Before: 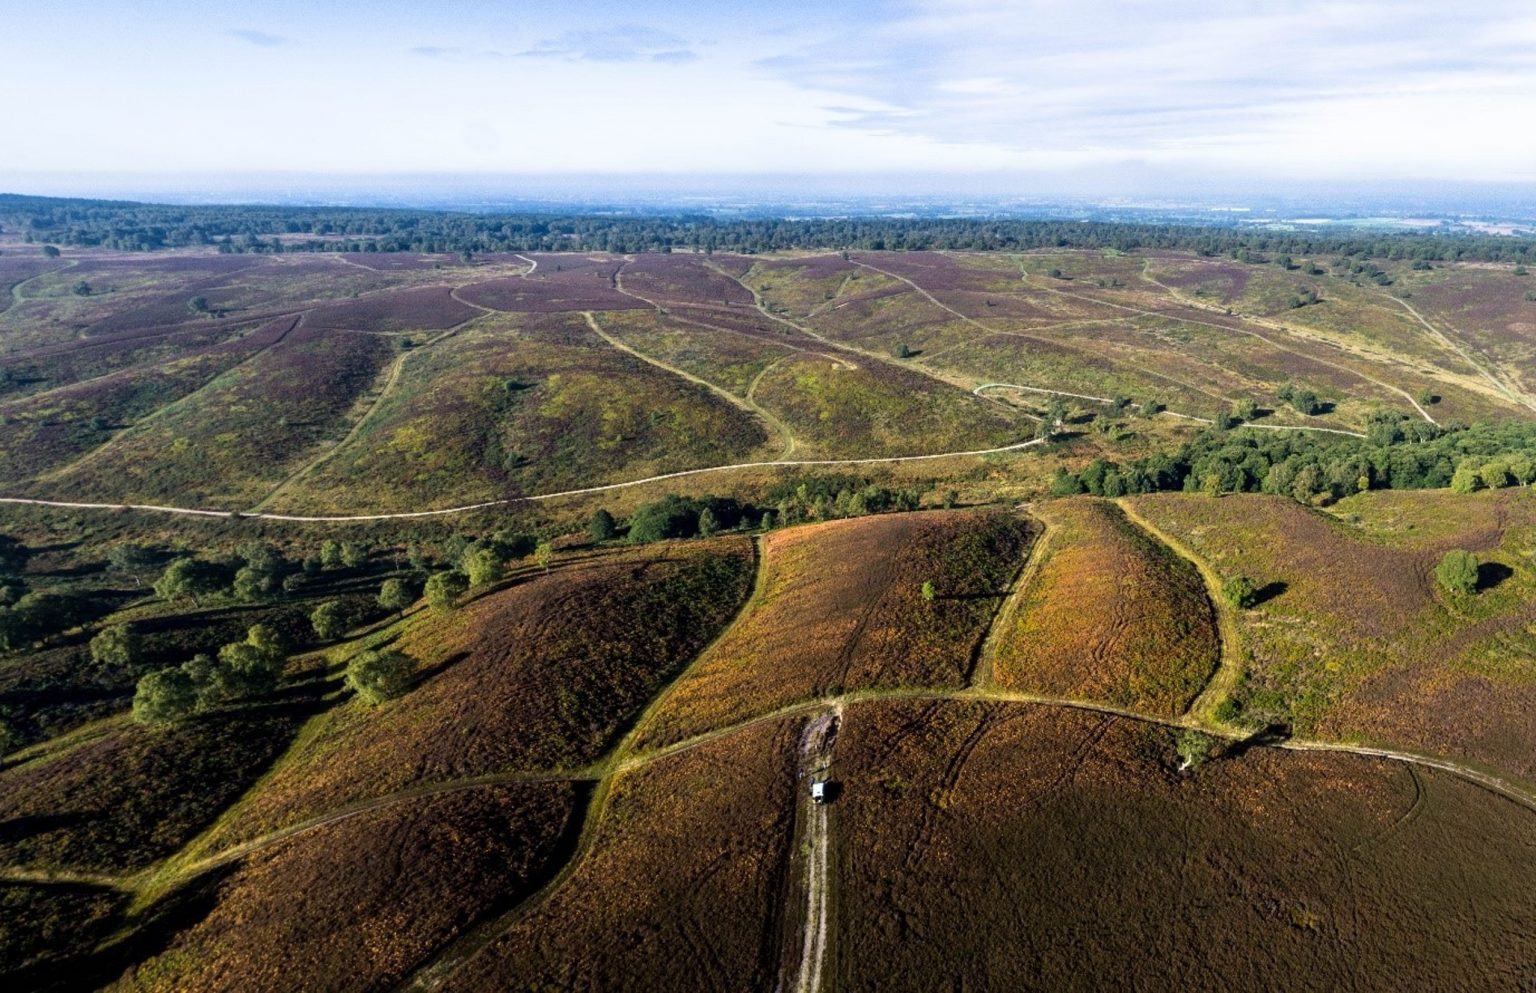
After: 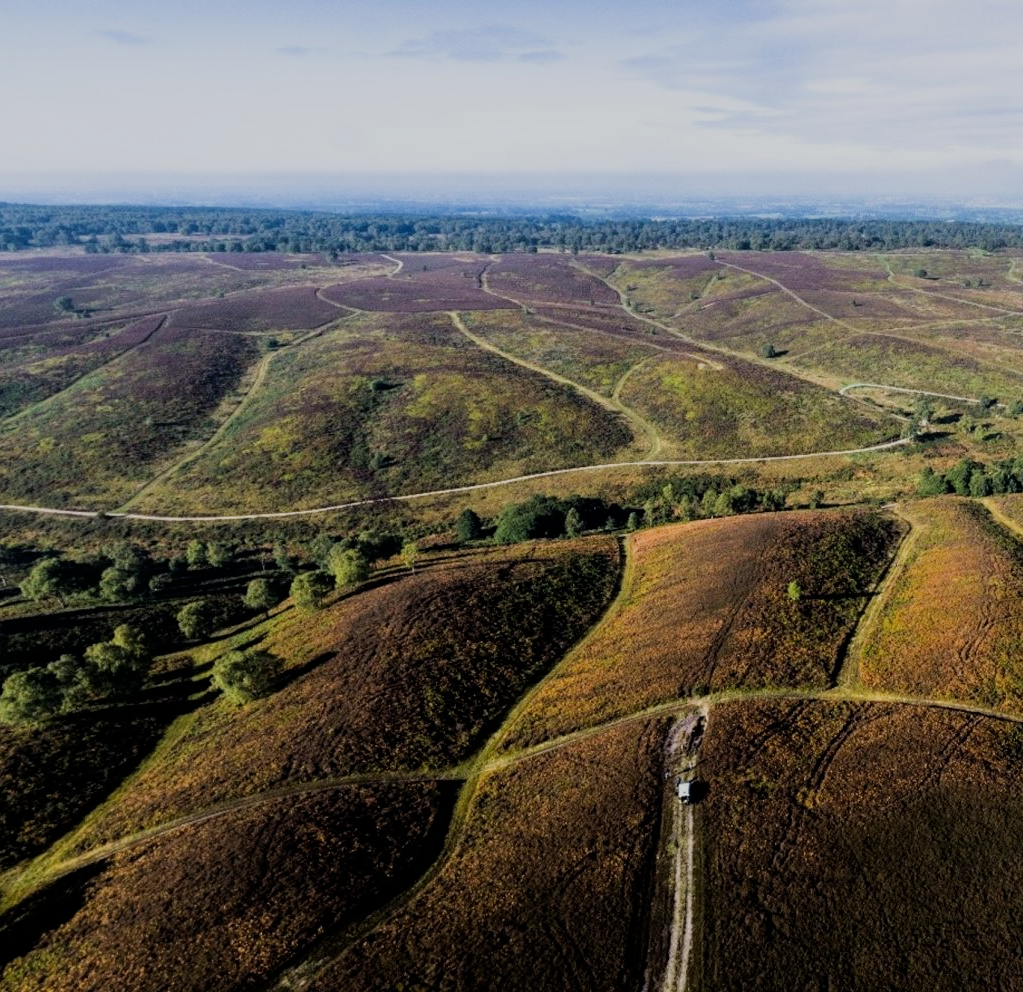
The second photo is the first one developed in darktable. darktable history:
crop and rotate: left 8.786%, right 24.548%
filmic rgb: black relative exposure -8.54 EV, white relative exposure 5.52 EV, hardness 3.39, contrast 1.016
